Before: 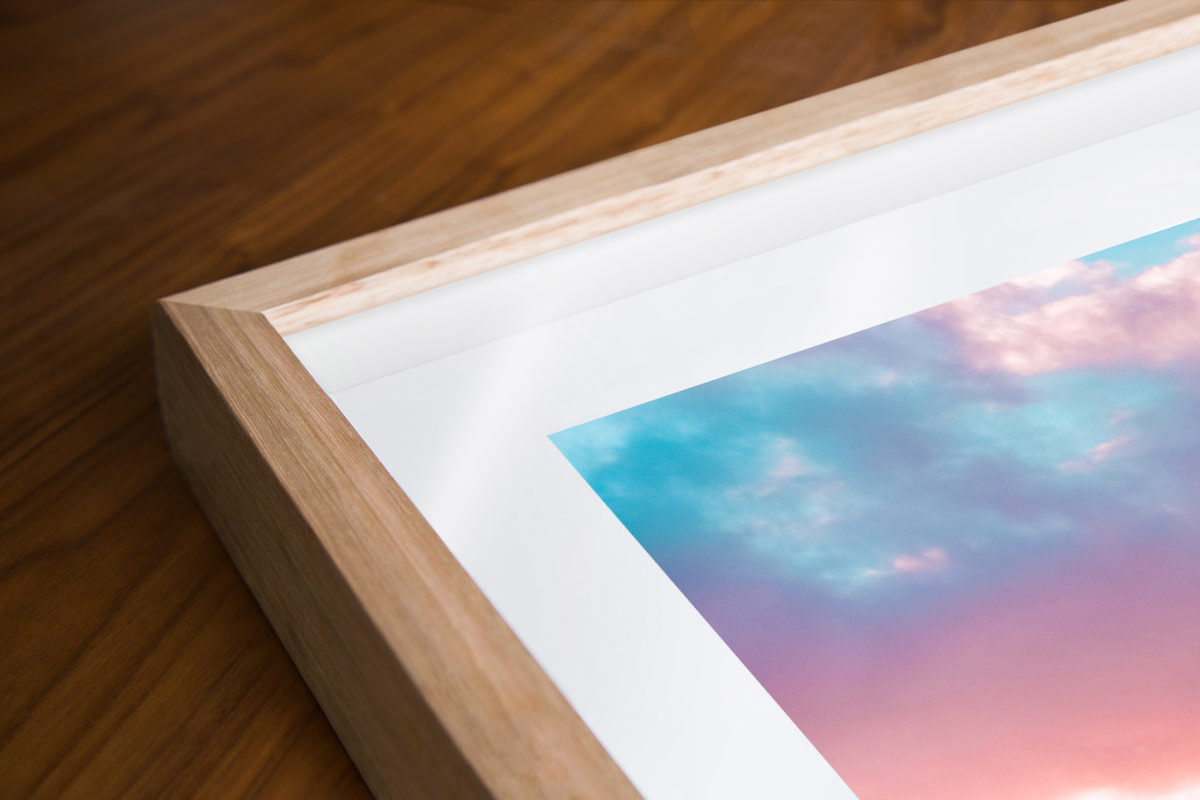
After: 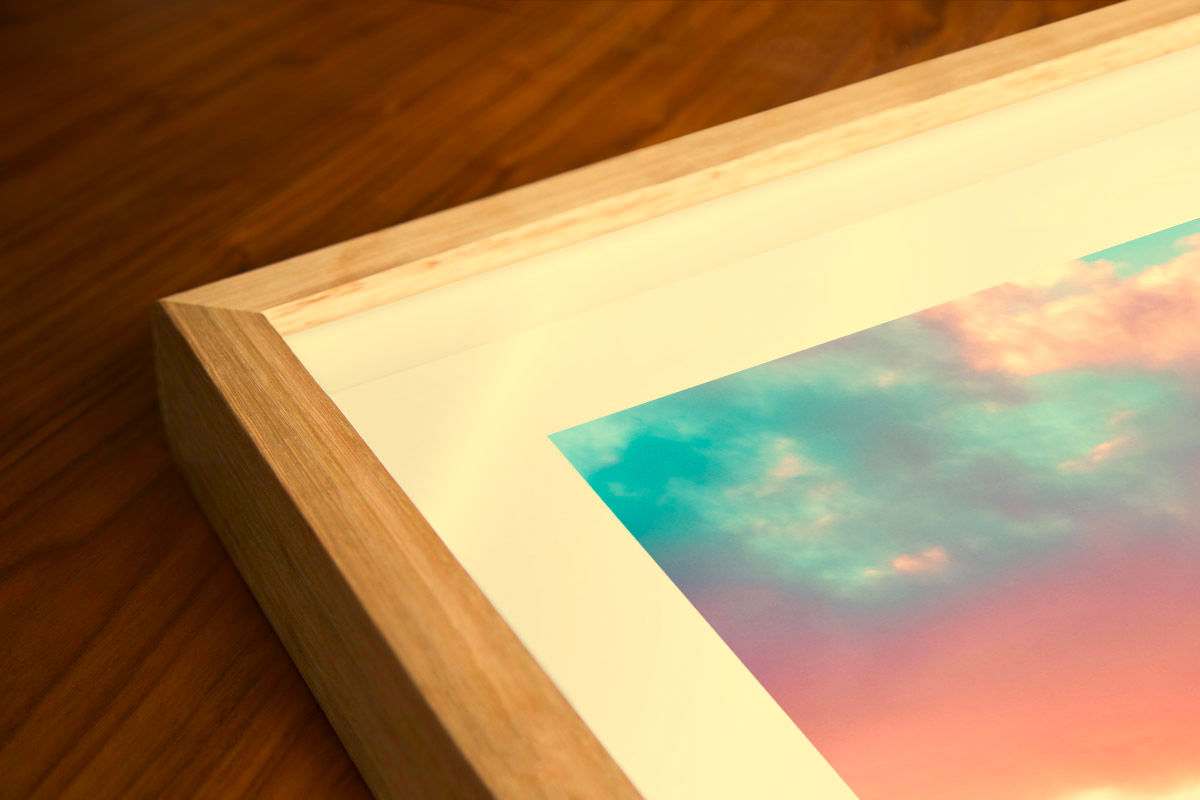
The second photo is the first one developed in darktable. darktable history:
white balance: red 1.08, blue 0.791
contrast brightness saturation: contrast 0.09, saturation 0.28
